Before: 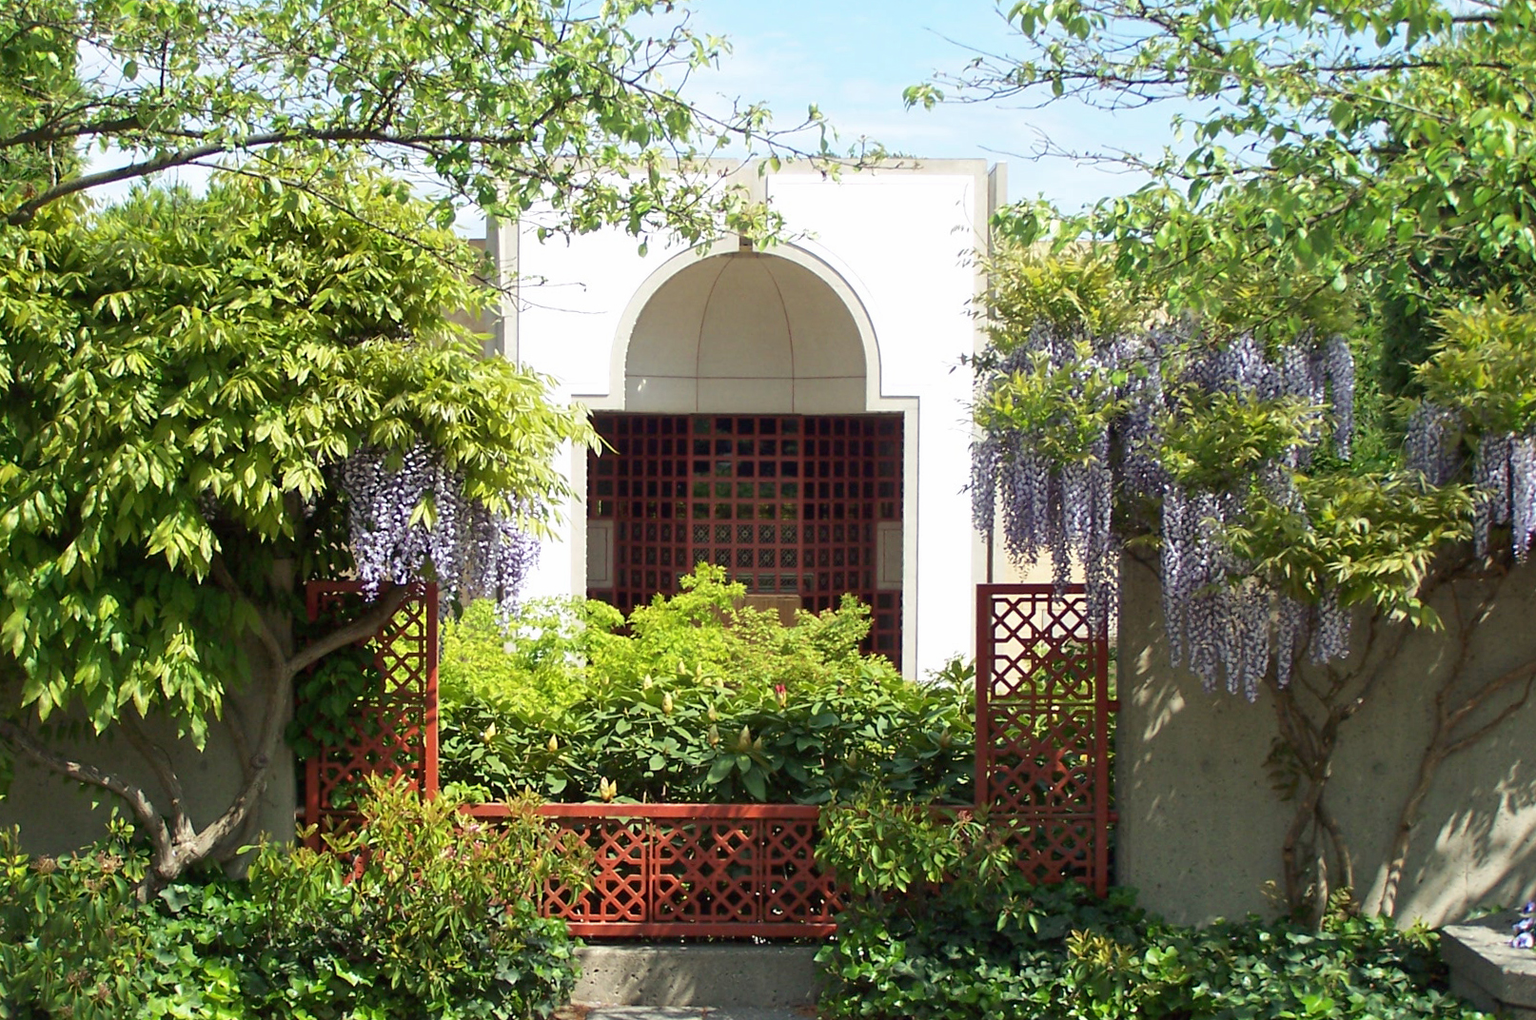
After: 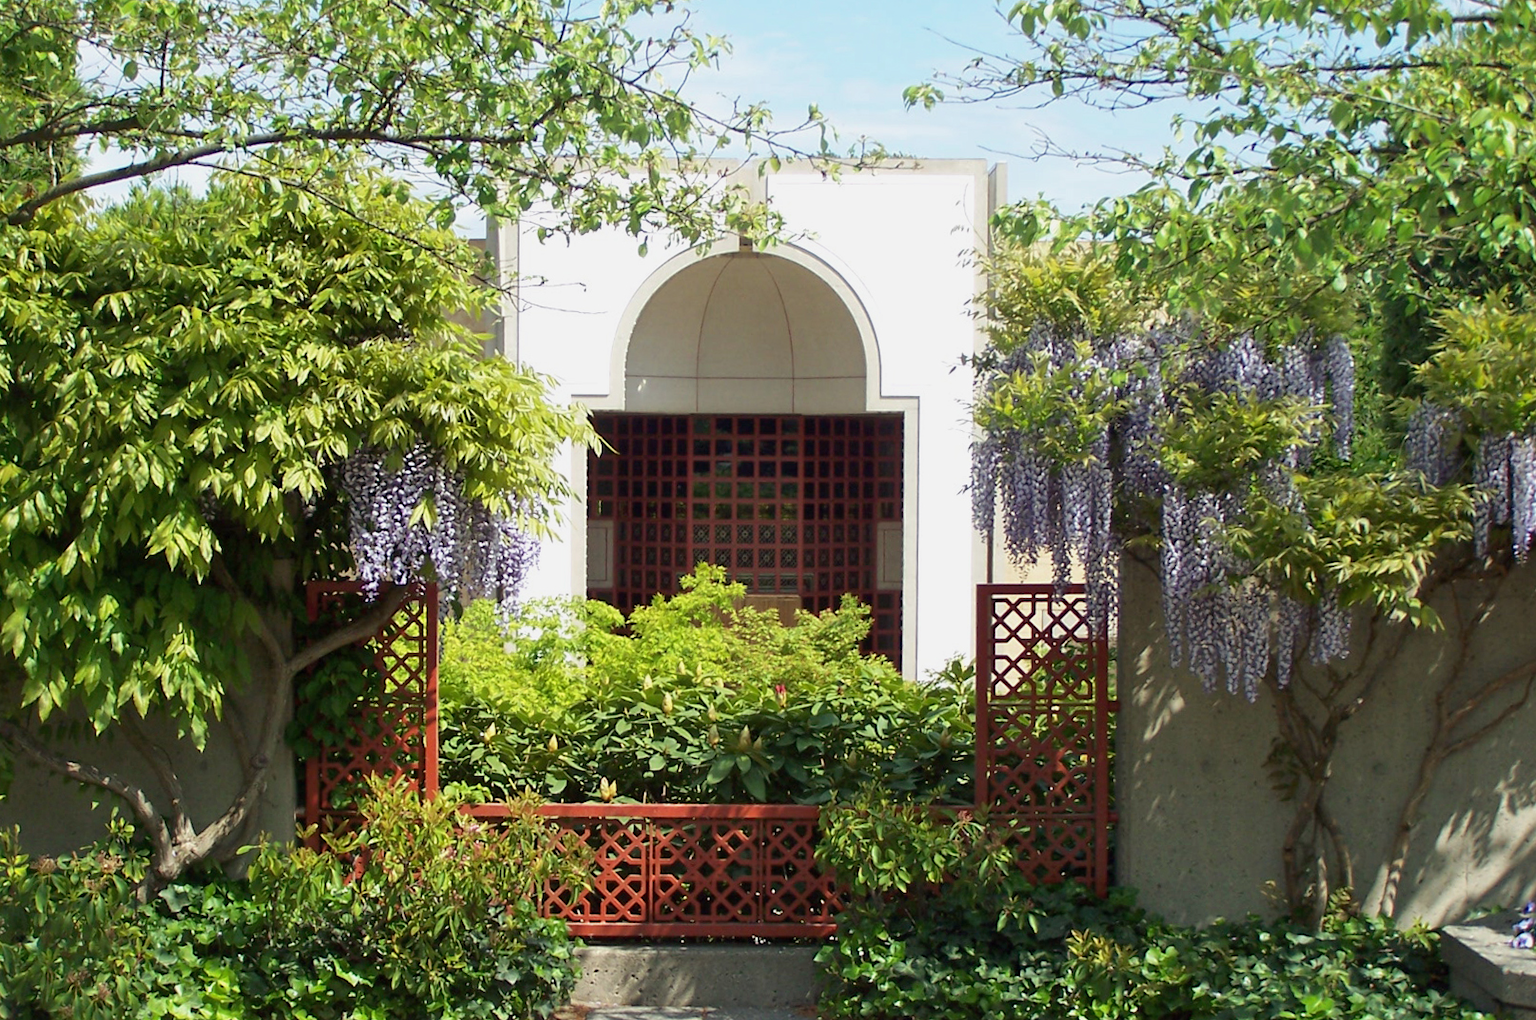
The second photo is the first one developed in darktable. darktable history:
exposure: exposure -0.157 EV, compensate highlight preservation false
